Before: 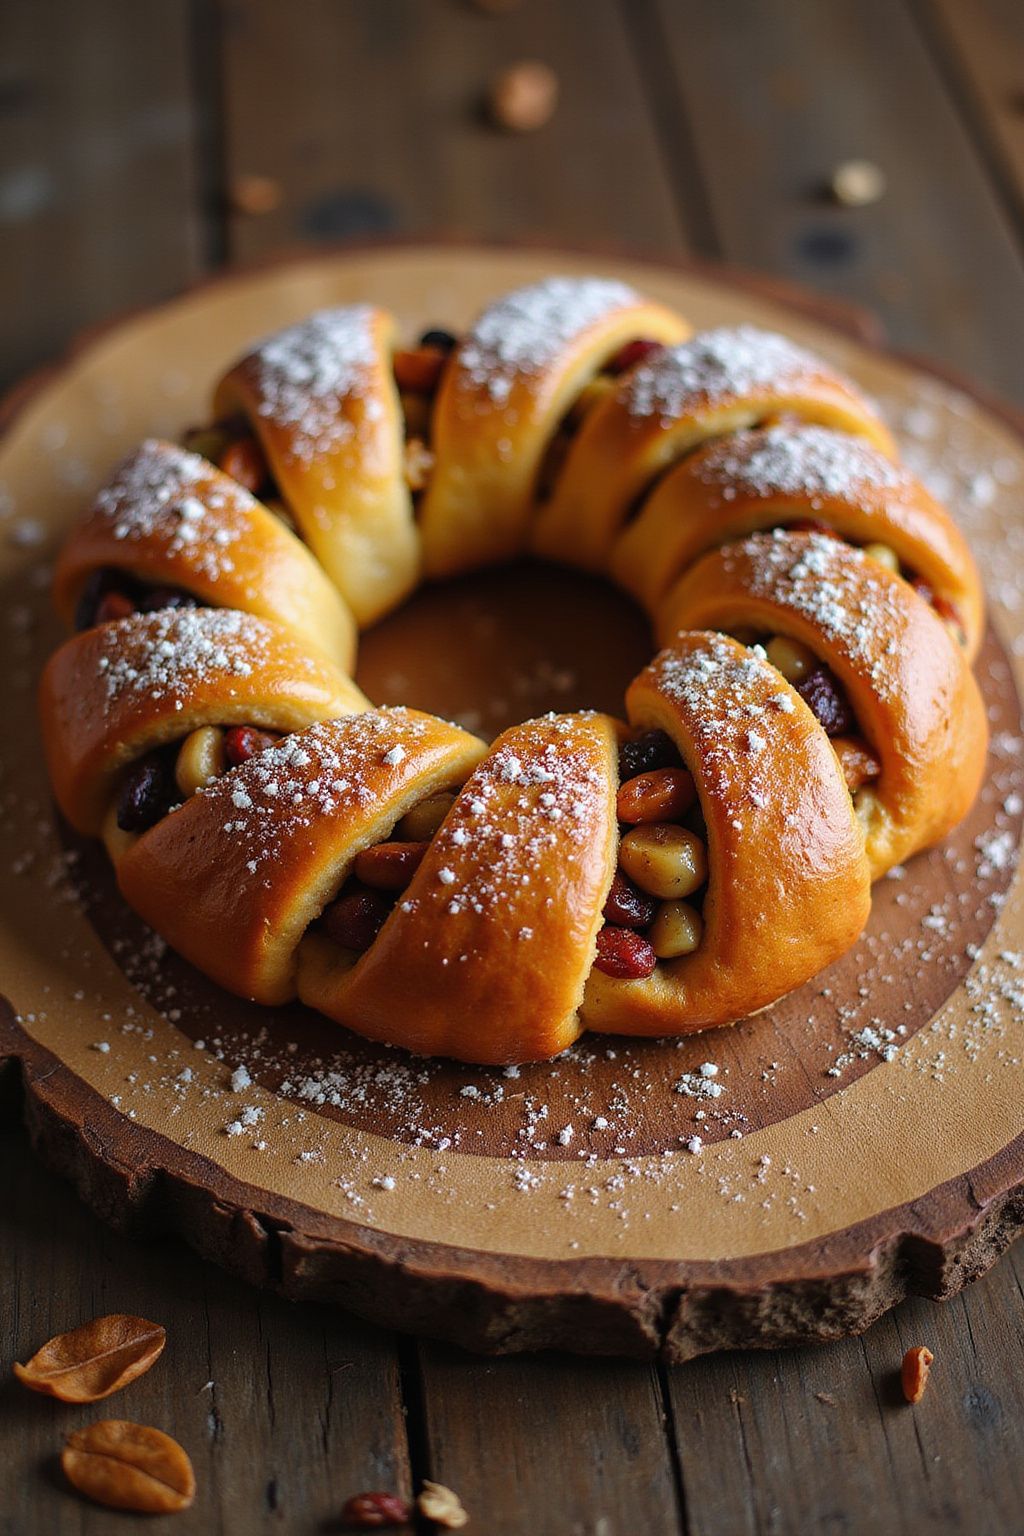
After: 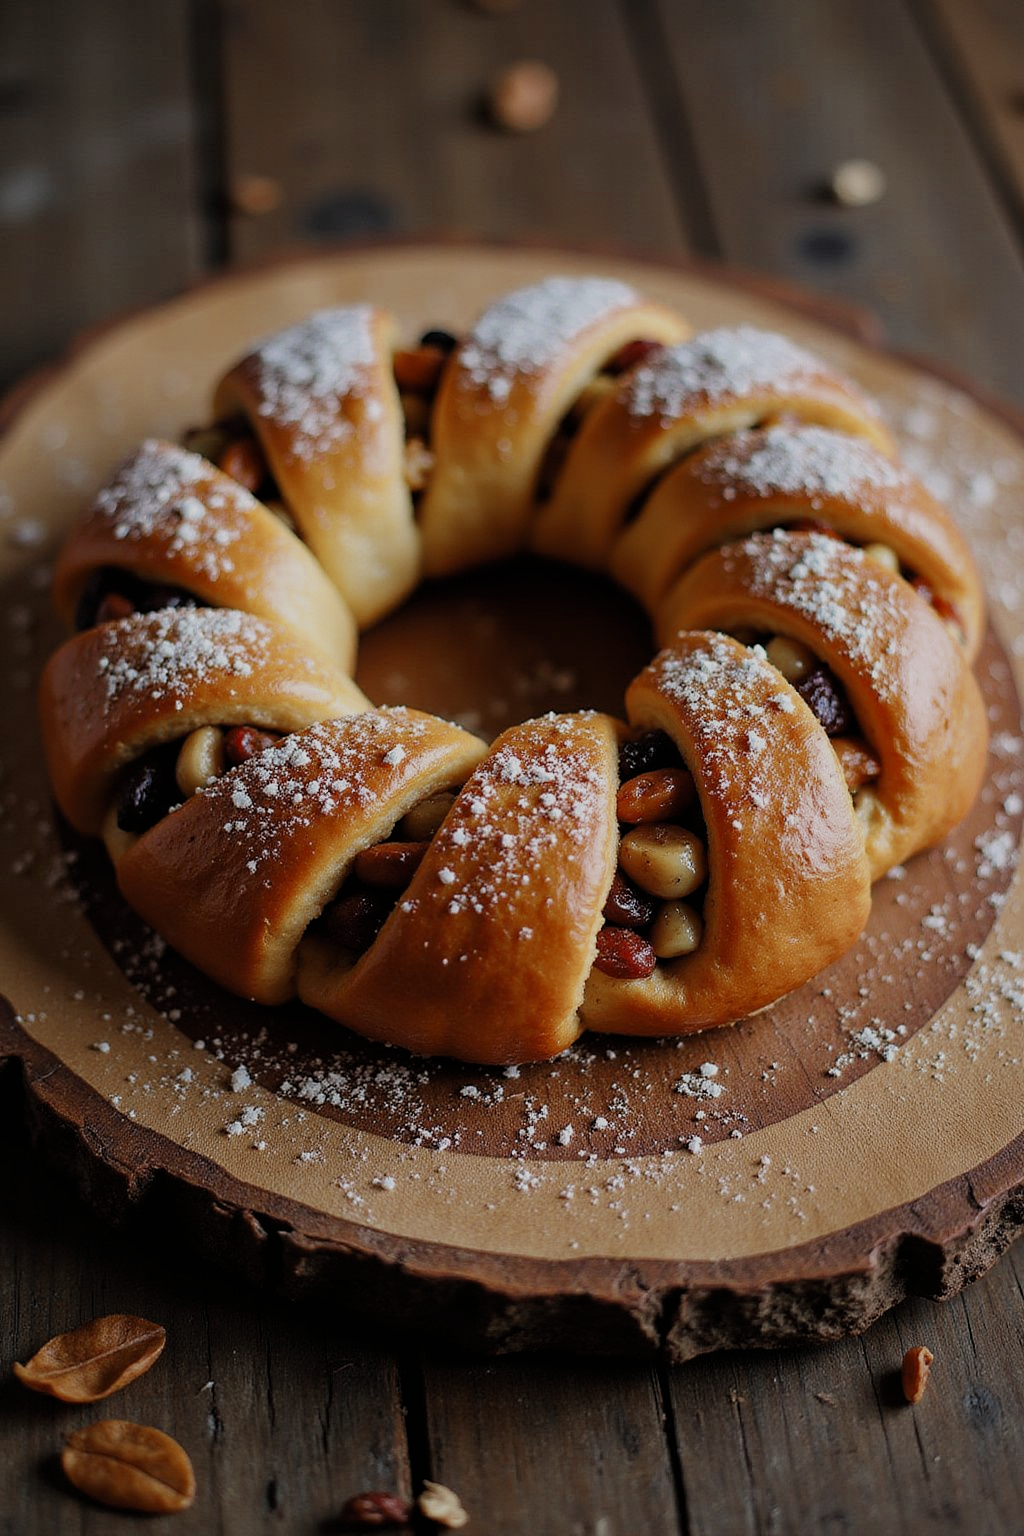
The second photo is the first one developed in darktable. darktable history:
filmic rgb: black relative exposure -7.65 EV, white relative exposure 4.56 EV, hardness 3.61
color zones: curves: ch0 [(0, 0.5) (0.125, 0.4) (0.25, 0.5) (0.375, 0.4) (0.5, 0.4) (0.625, 0.35) (0.75, 0.35) (0.875, 0.5)]; ch1 [(0, 0.35) (0.125, 0.45) (0.25, 0.35) (0.375, 0.35) (0.5, 0.35) (0.625, 0.35) (0.75, 0.45) (0.875, 0.35)]; ch2 [(0, 0.6) (0.125, 0.5) (0.25, 0.5) (0.375, 0.6) (0.5, 0.6) (0.625, 0.5) (0.75, 0.5) (0.875, 0.5)]
